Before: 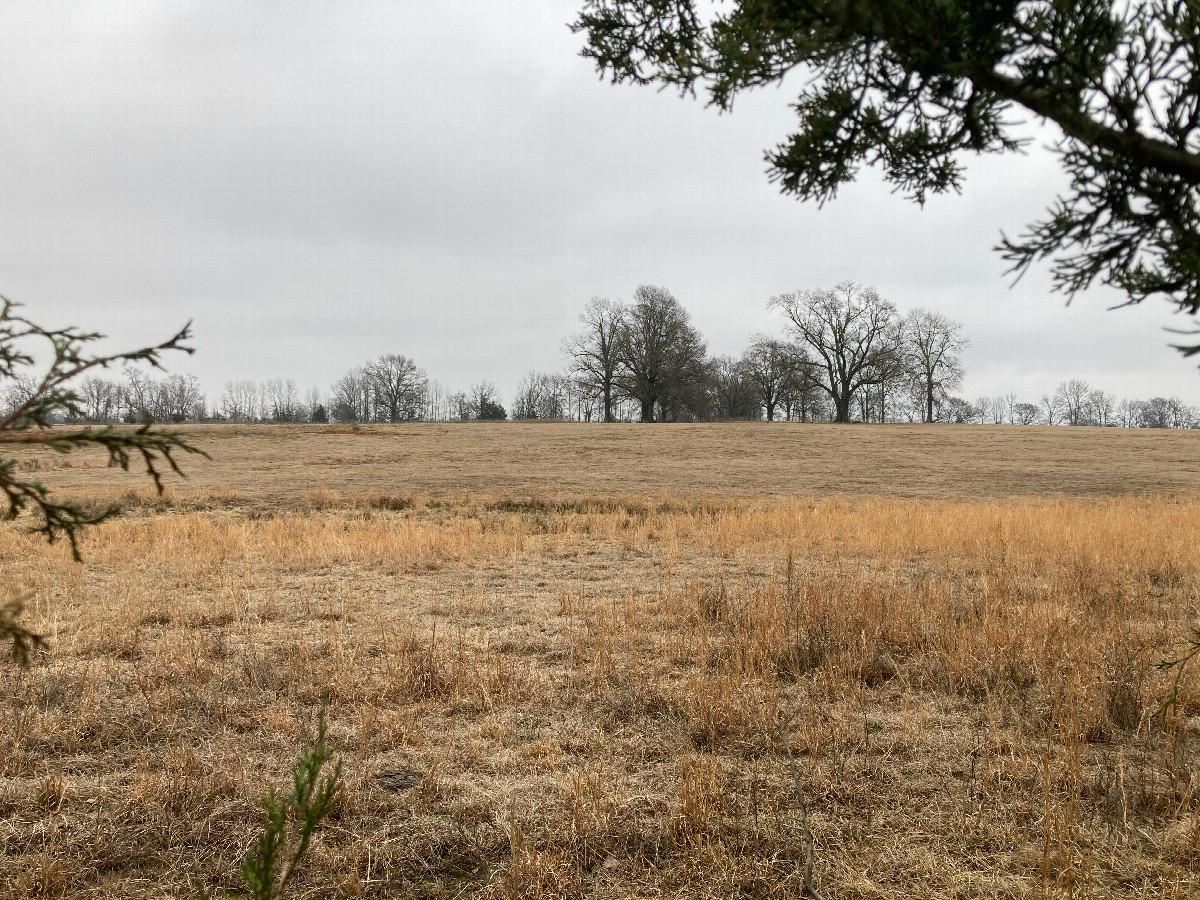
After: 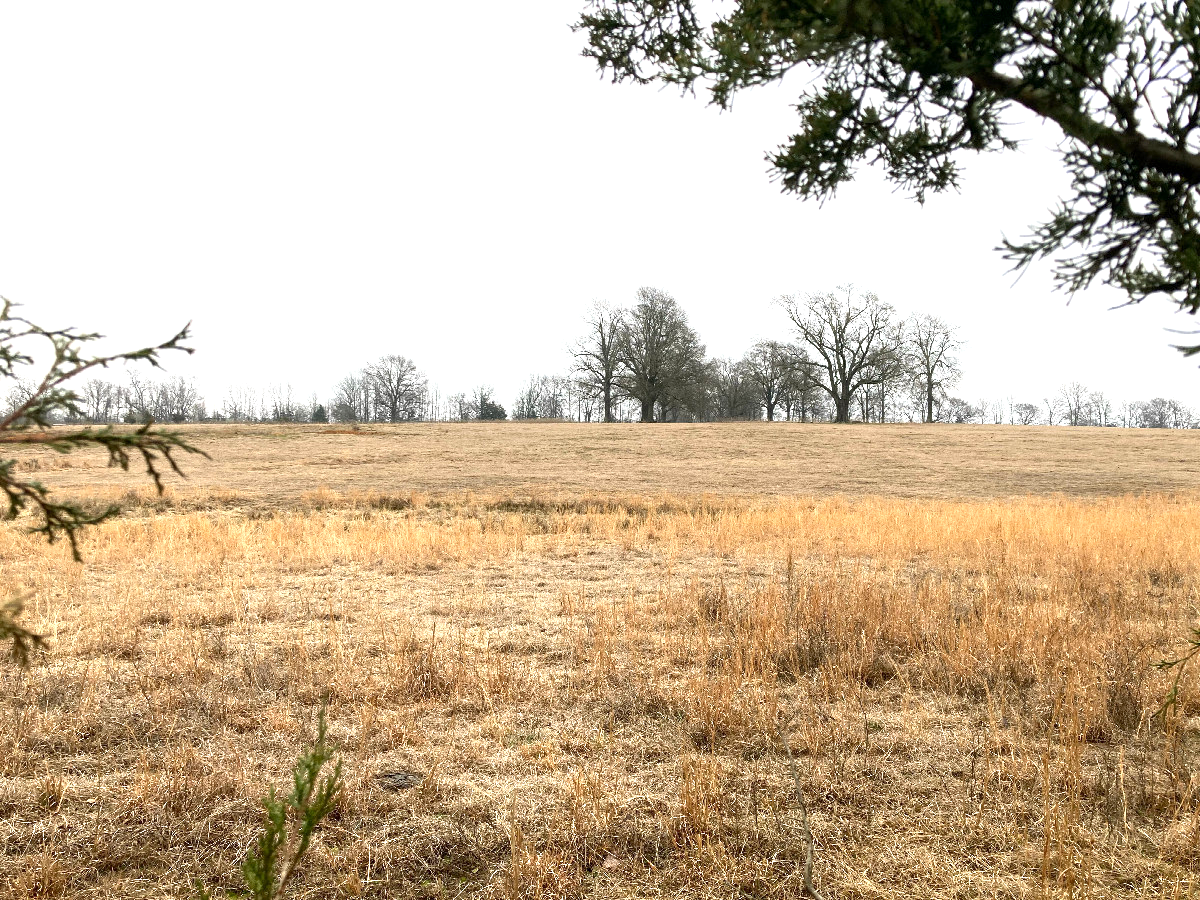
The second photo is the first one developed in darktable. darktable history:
exposure: black level correction 0.001, exposure 0.961 EV, compensate highlight preservation false
